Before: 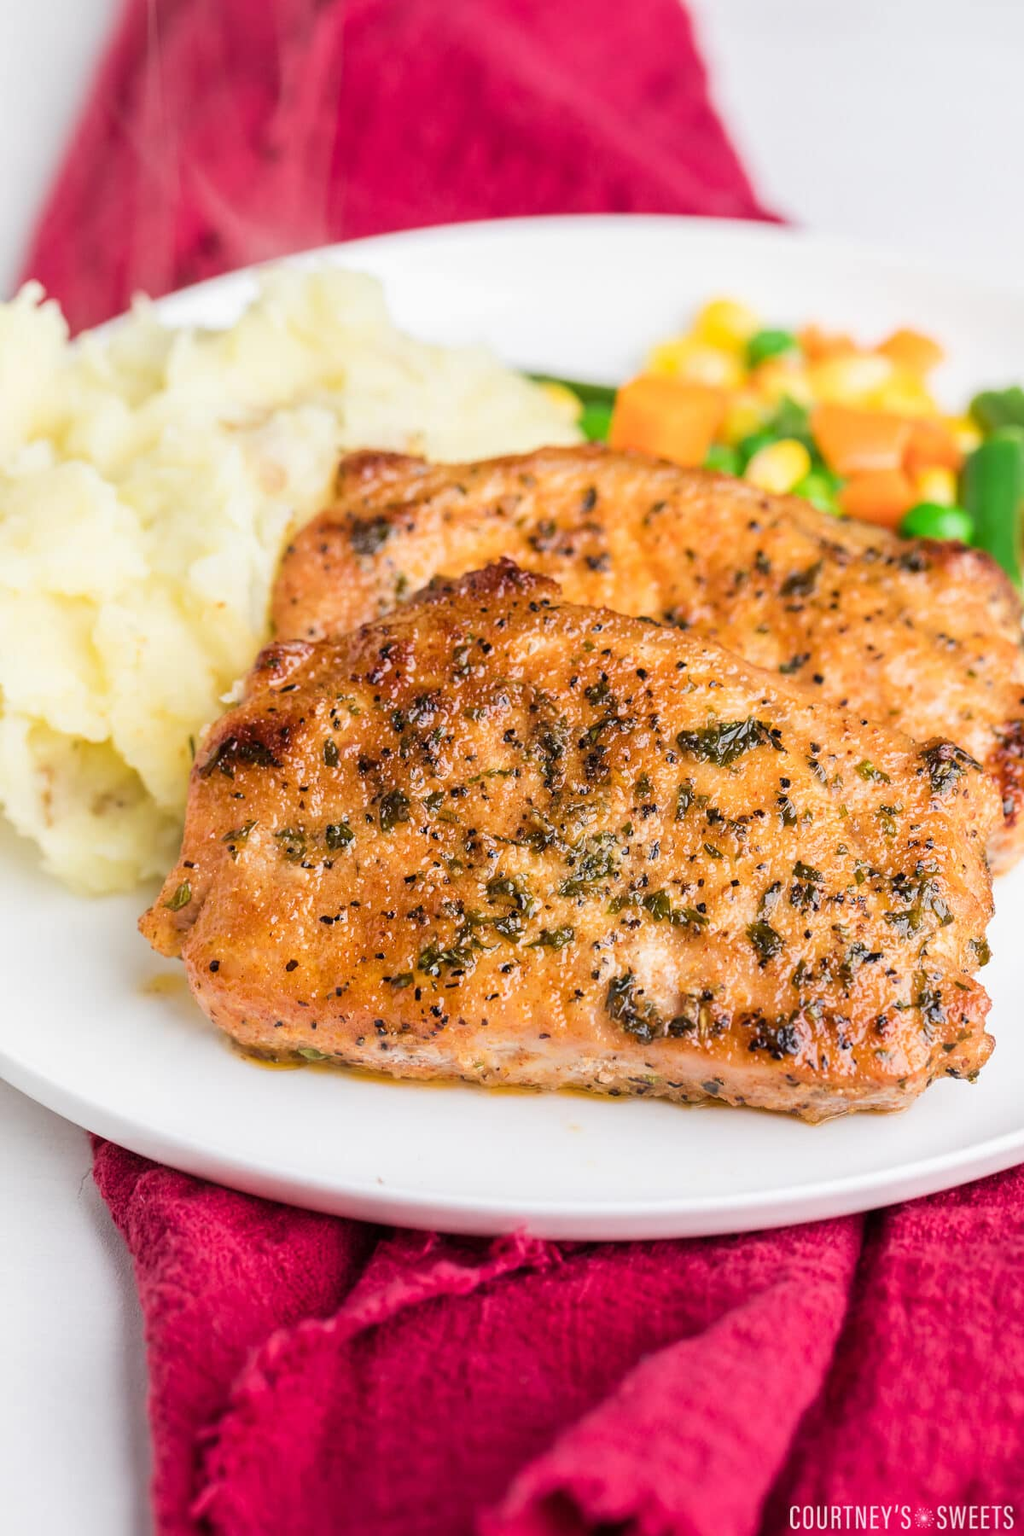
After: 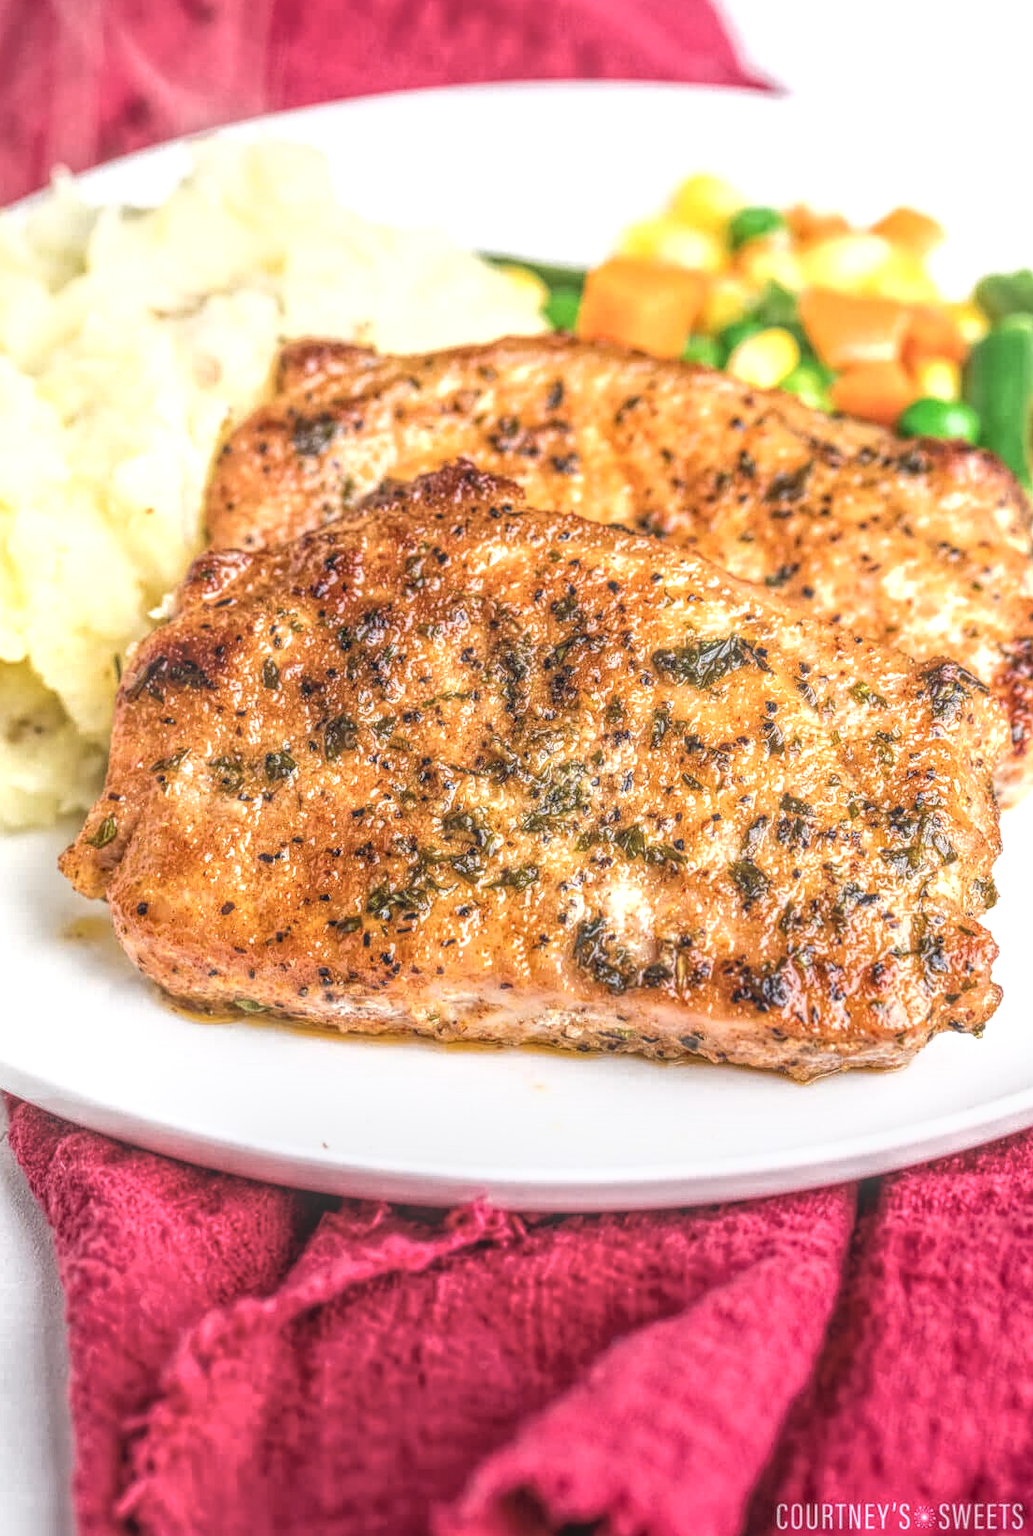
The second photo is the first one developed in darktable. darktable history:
color balance rgb: power › hue 212.21°, linear chroma grading › shadows -1.741%, linear chroma grading › highlights -14.684%, linear chroma grading › global chroma -9.378%, linear chroma grading › mid-tones -10.447%, perceptual saturation grading › global saturation 16.619%, perceptual brilliance grading › global brilliance 14.32%, perceptual brilliance grading › shadows -34.203%
crop and rotate: left 8.389%, top 9.247%
local contrast: highlights 20%, shadows 25%, detail 201%, midtone range 0.2
